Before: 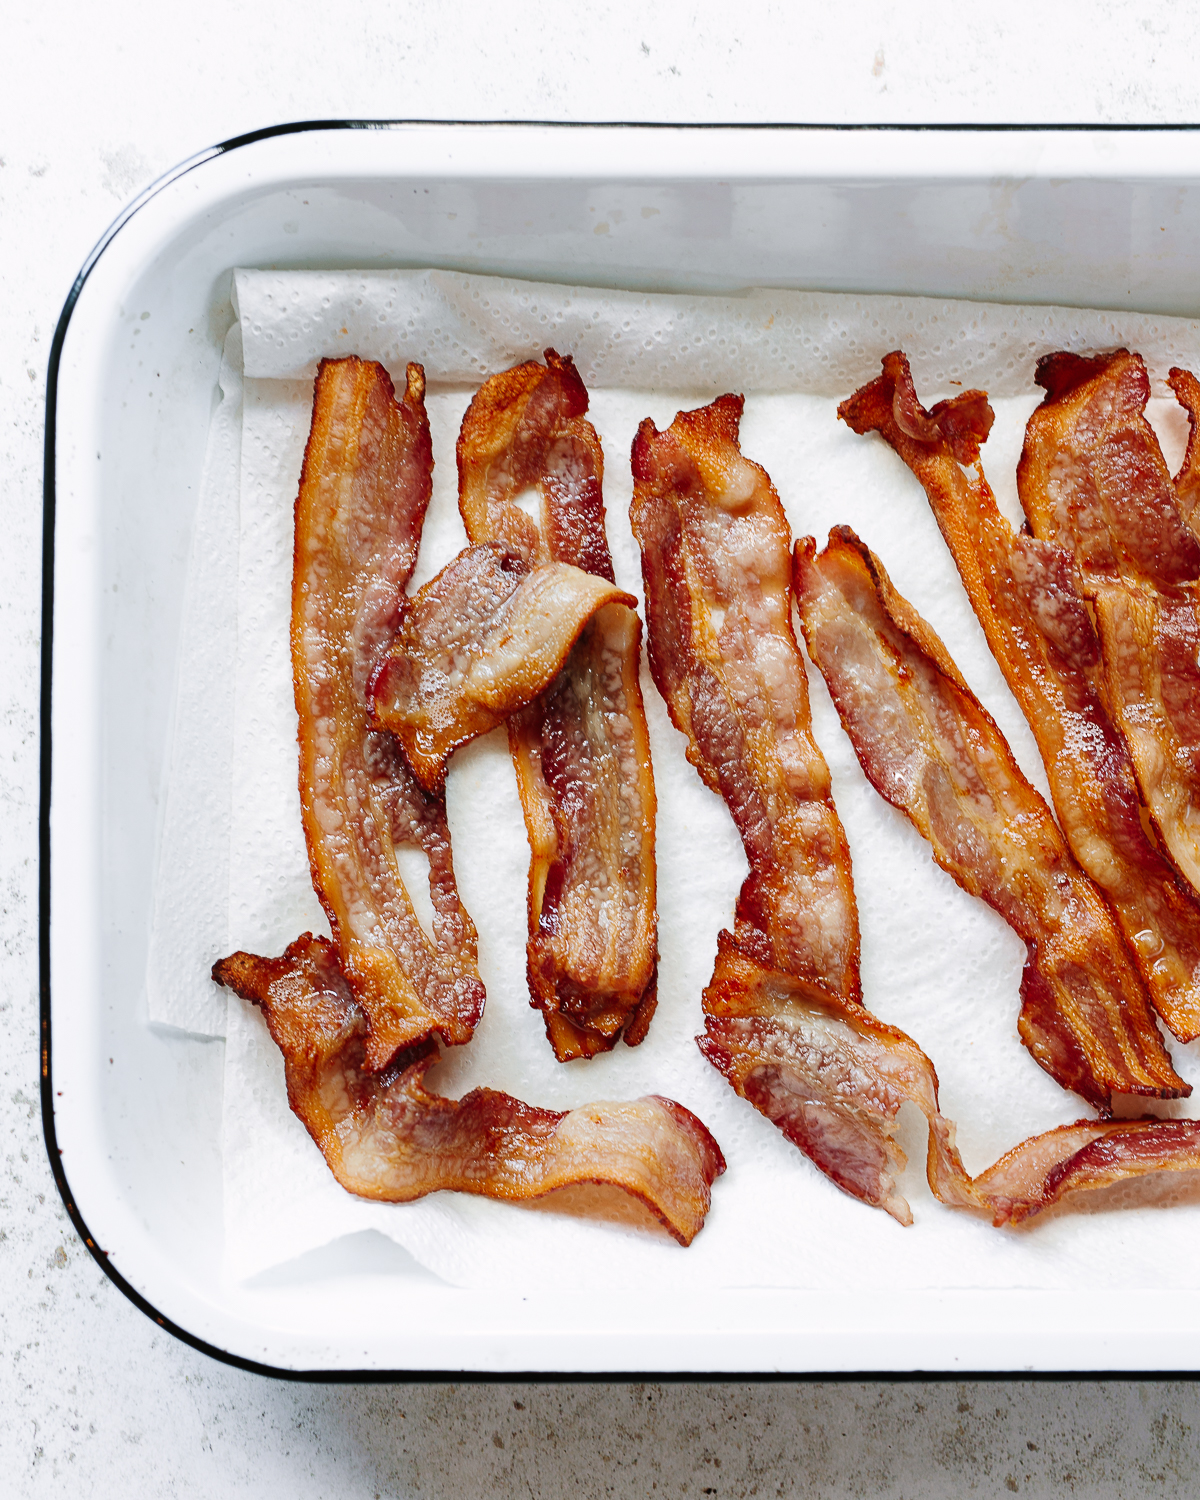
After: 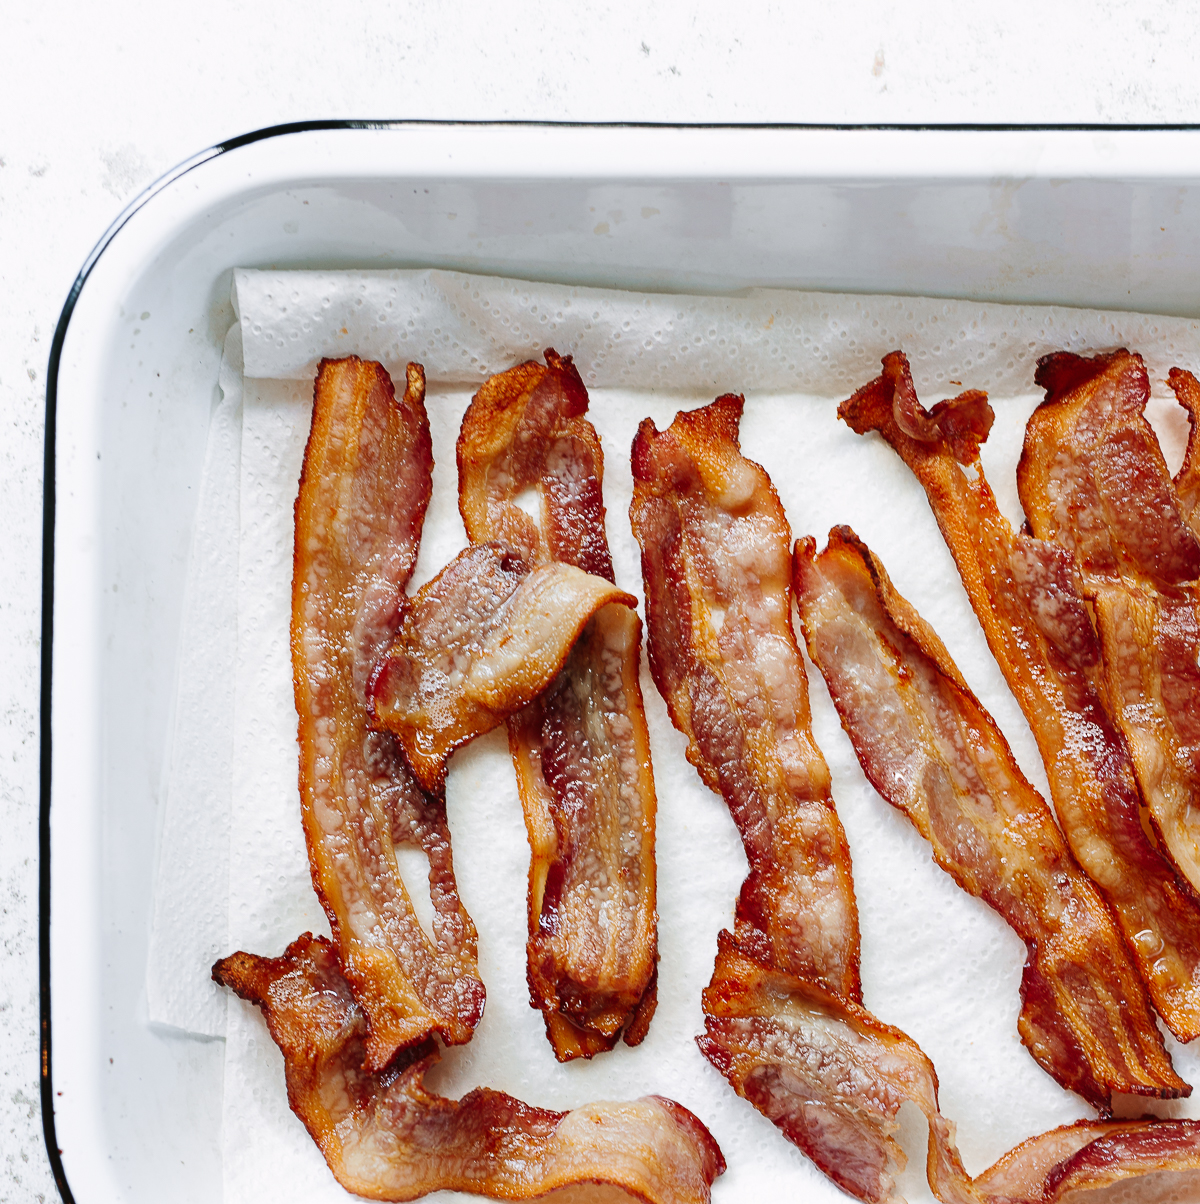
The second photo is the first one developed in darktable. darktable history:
crop: bottom 19.701%
